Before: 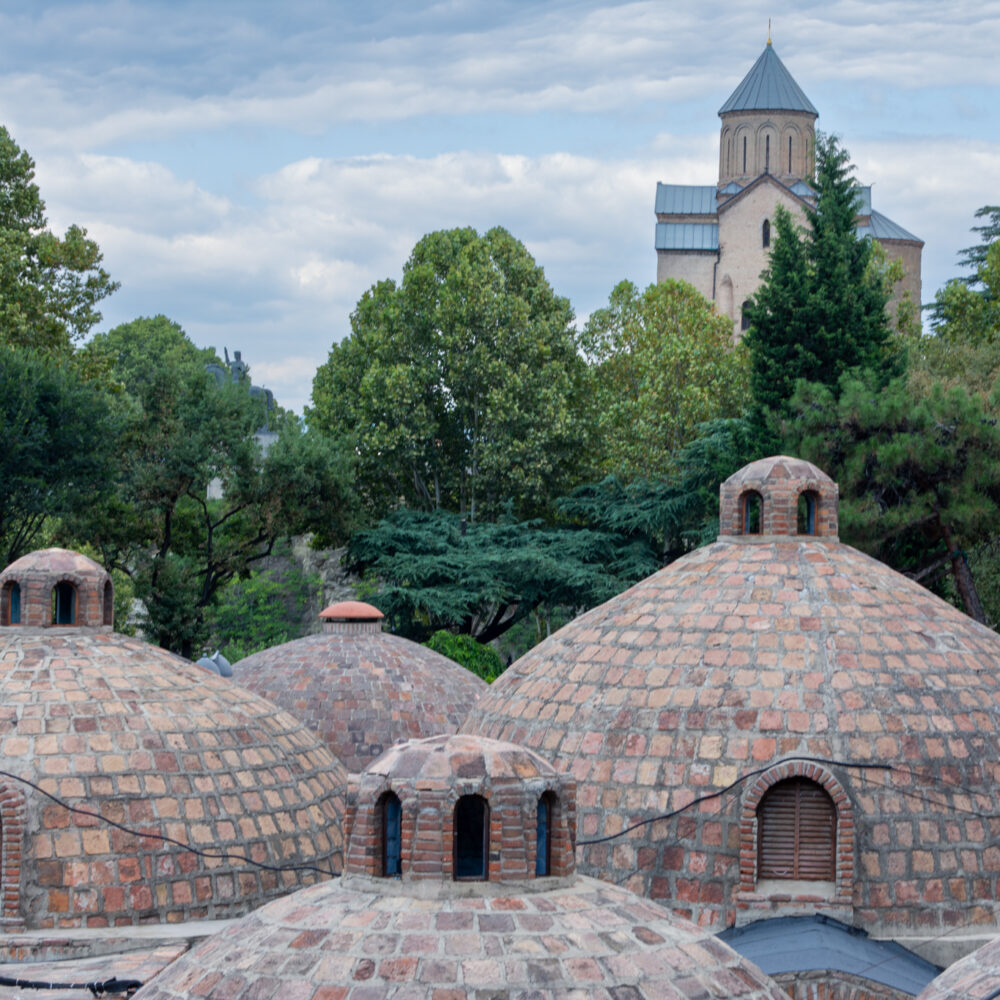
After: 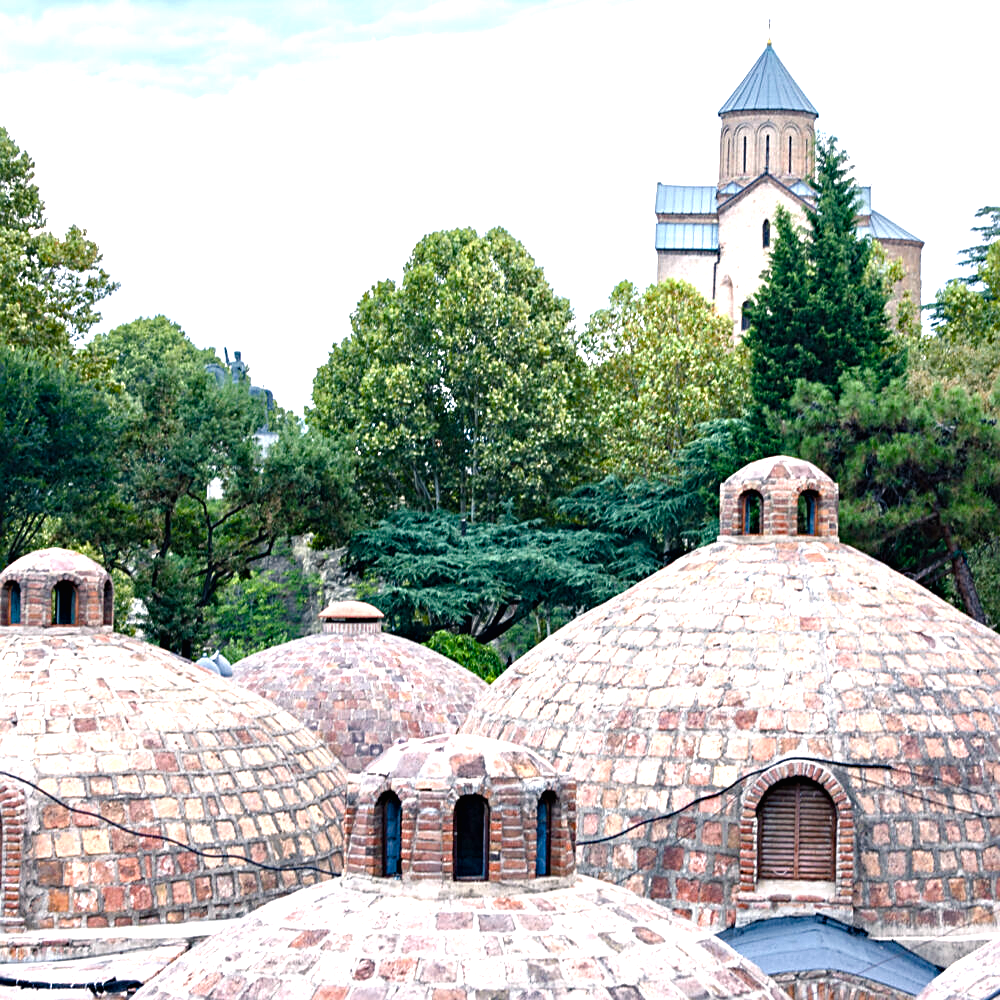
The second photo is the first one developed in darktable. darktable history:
color balance rgb: shadows lift › chroma 1%, shadows lift › hue 217.2°, power › hue 310.8°, highlights gain › chroma 2%, highlights gain › hue 44.4°, global offset › luminance 0.25%, global offset › hue 171.6°, perceptual saturation grading › global saturation 14.09%, perceptual saturation grading › highlights -30%, perceptual saturation grading › shadows 50.67%, global vibrance 25%, contrast 20%
haze removal: compatibility mode true, adaptive false
exposure: black level correction 0, exposure 1.1 EV, compensate exposure bias true, compensate highlight preservation false
sharpen: on, module defaults
color correction: saturation 0.85
